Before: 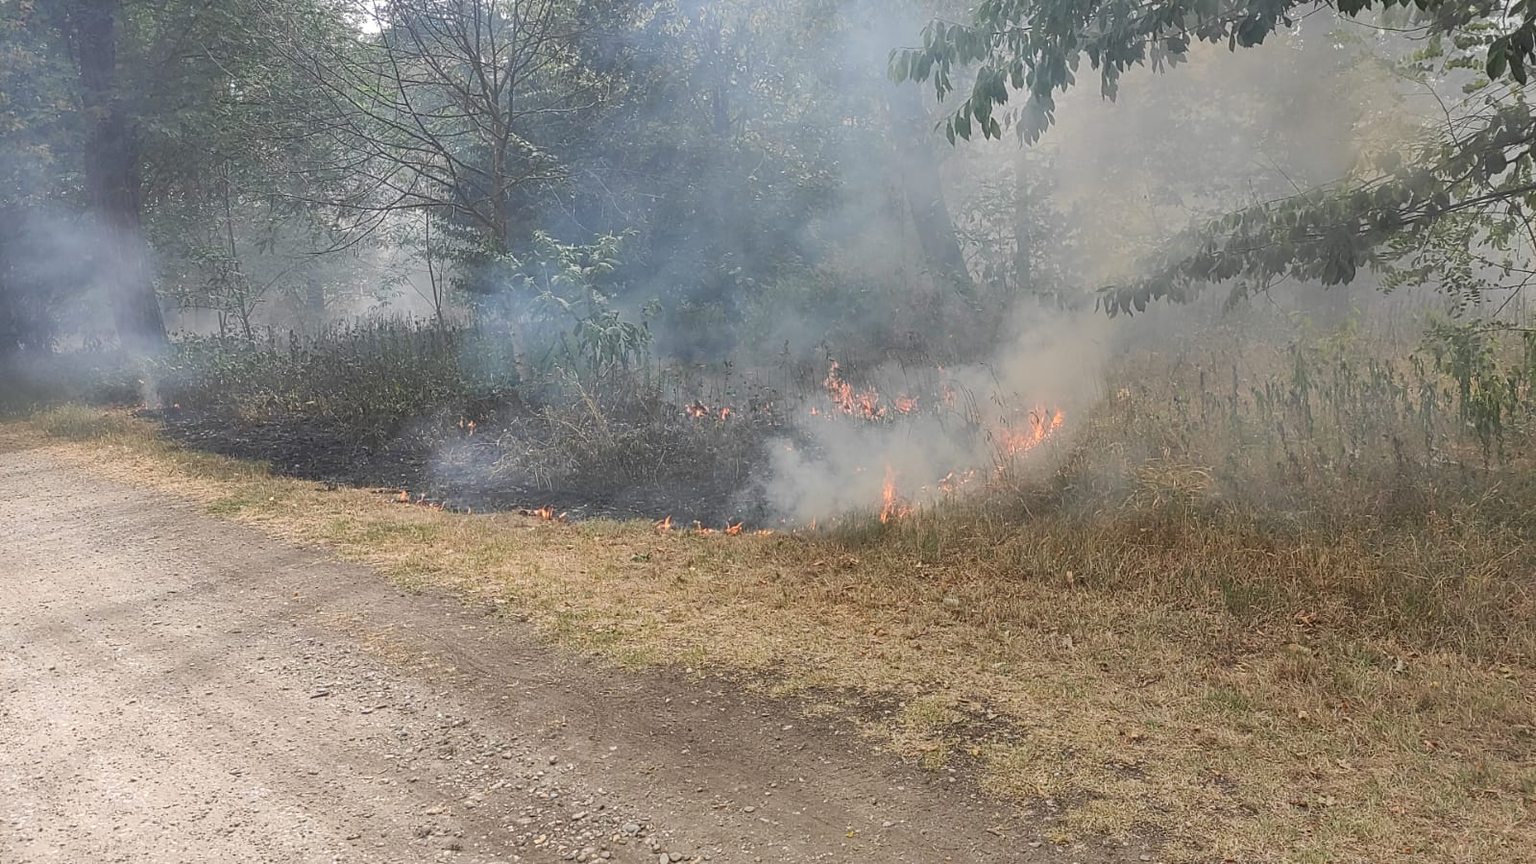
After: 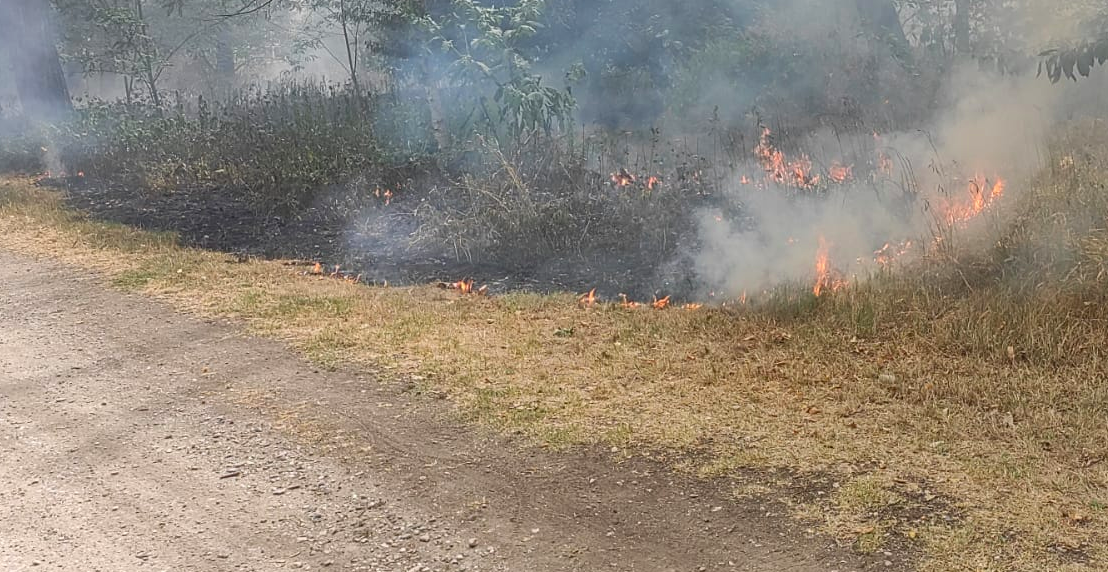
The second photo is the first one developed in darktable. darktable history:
contrast brightness saturation: contrast 0.04, saturation 0.16
crop: left 6.488%, top 27.668%, right 24.183%, bottom 8.656%
